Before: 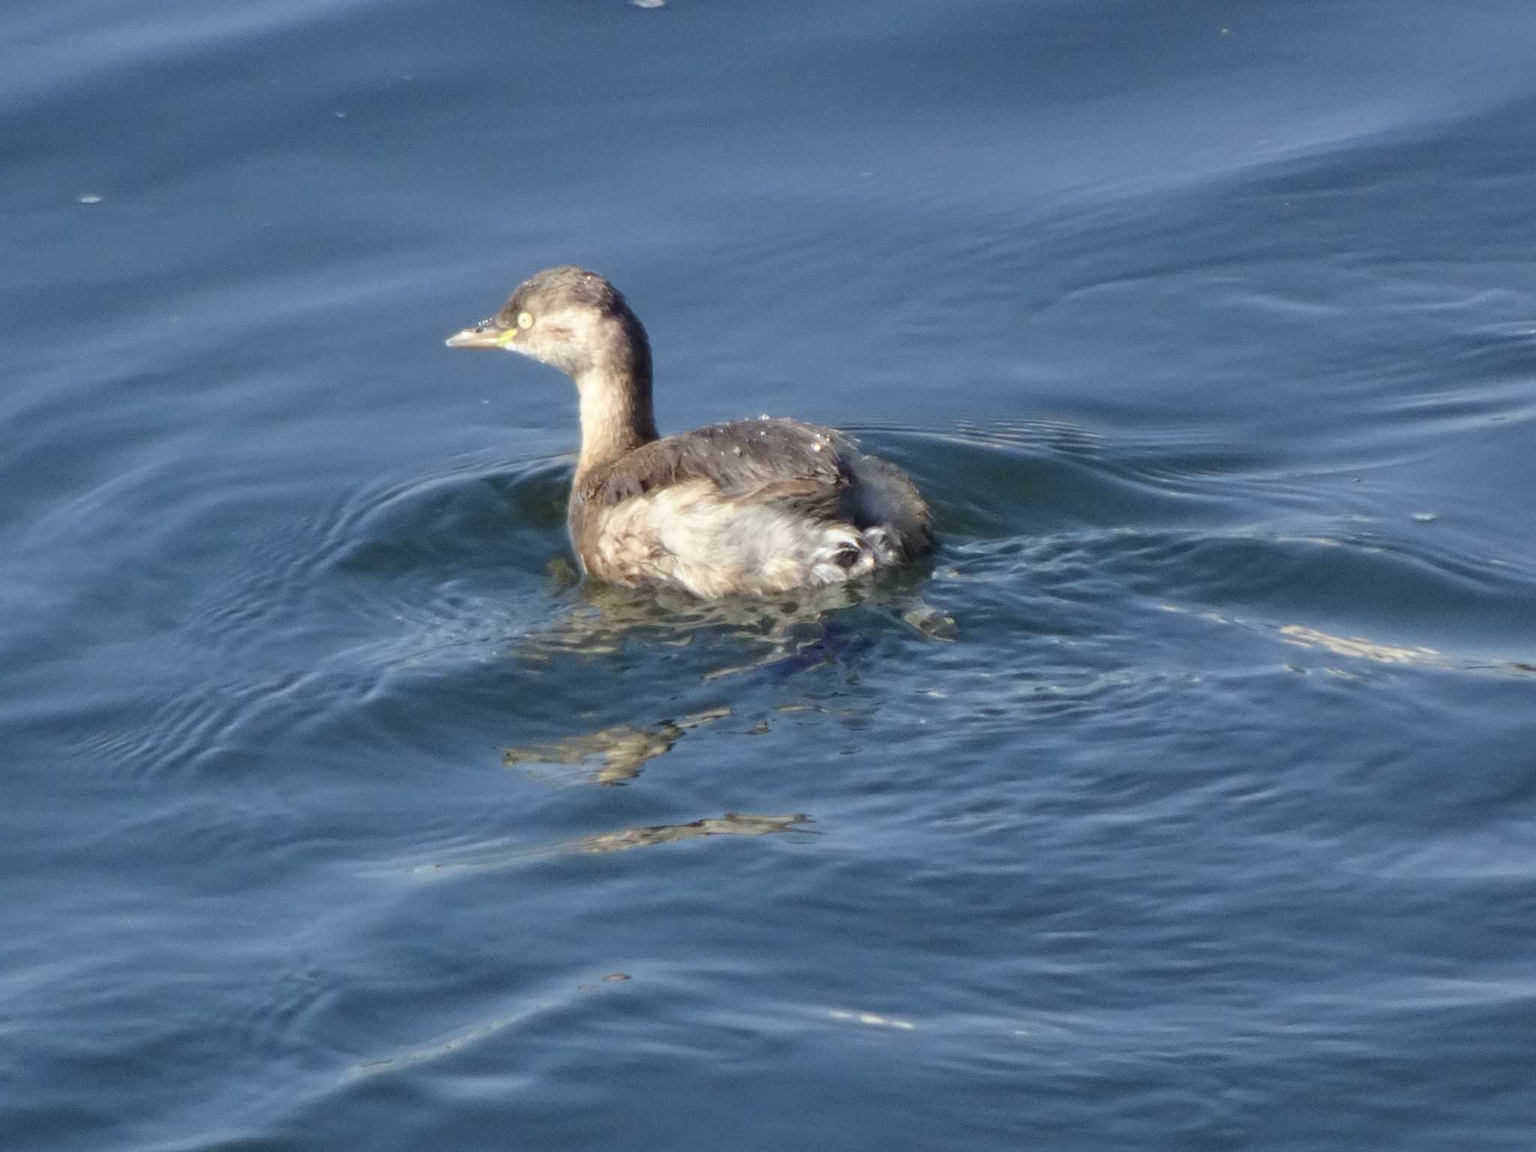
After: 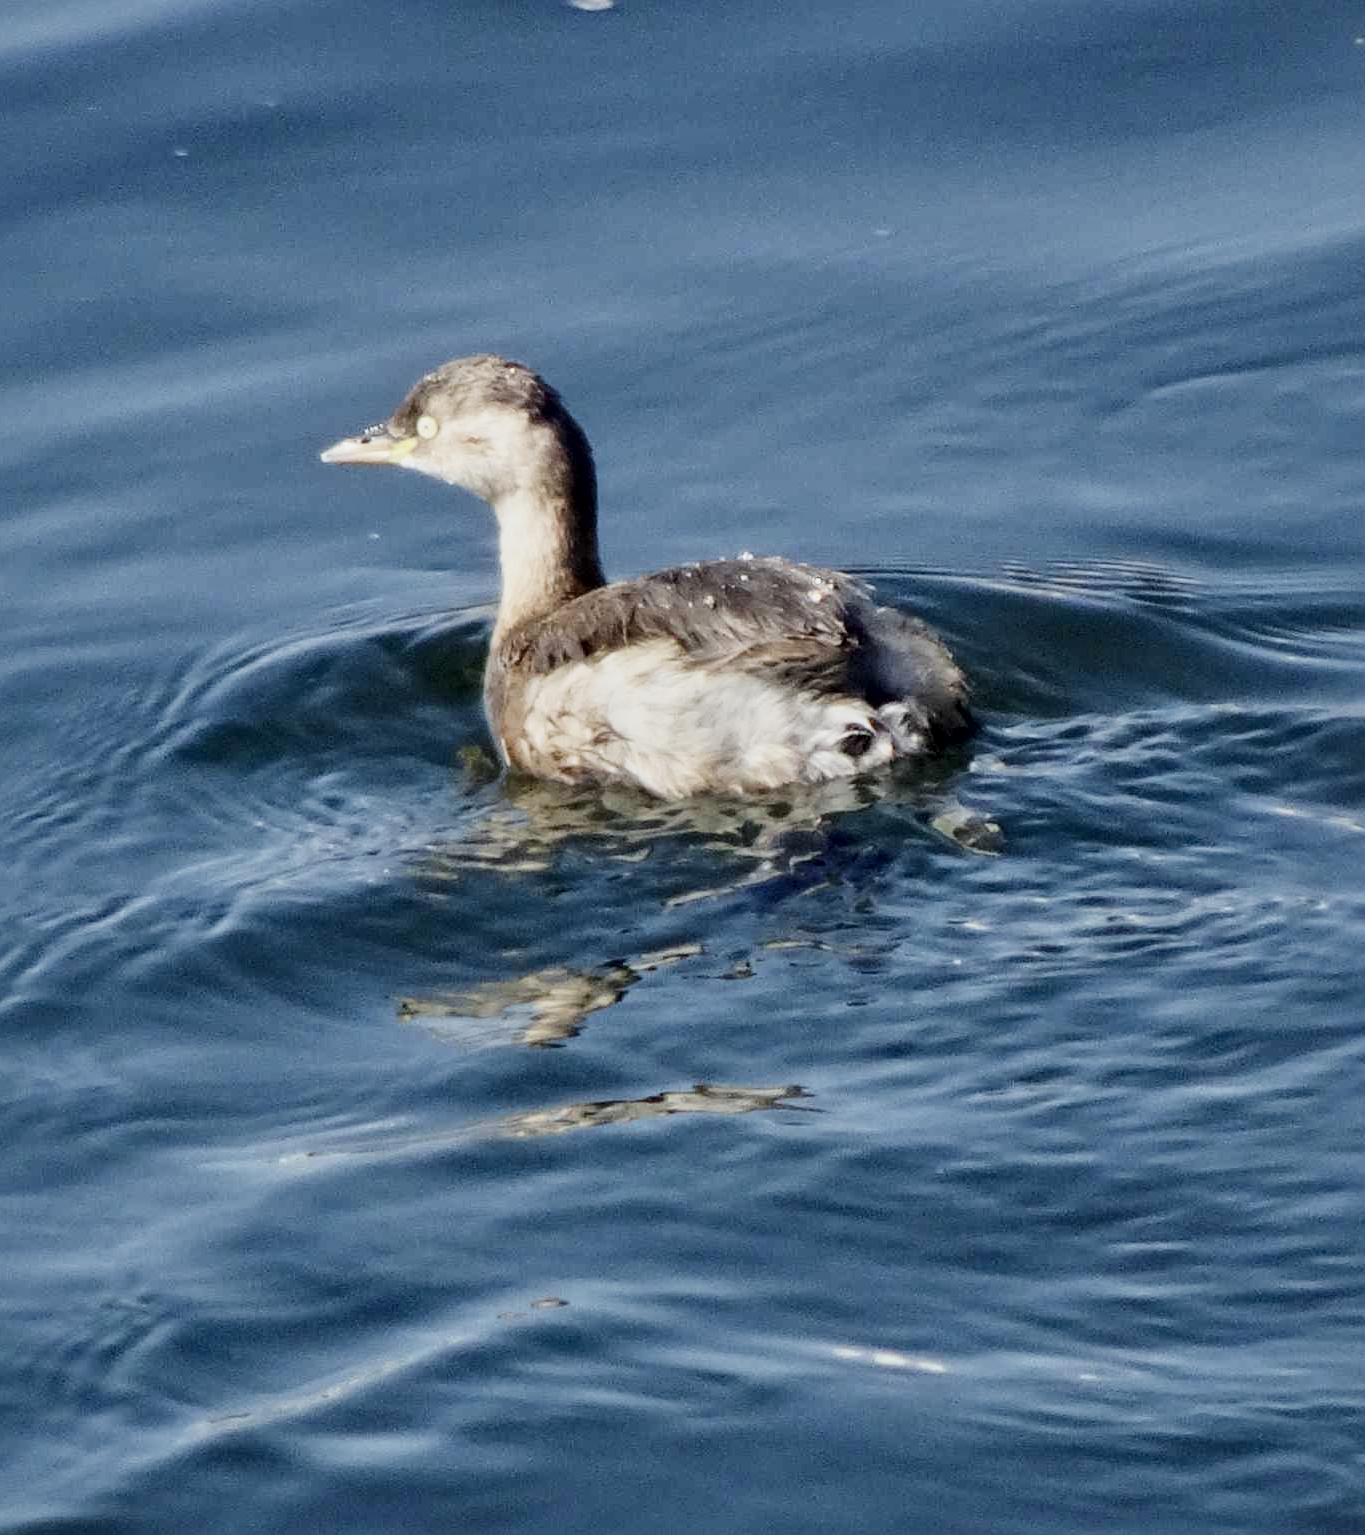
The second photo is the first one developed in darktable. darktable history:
white balance: emerald 1
crop and rotate: left 13.342%, right 19.991%
sharpen: amount 0.2
sigmoid: skew -0.2, preserve hue 0%, red attenuation 0.1, red rotation 0.035, green attenuation 0.1, green rotation -0.017, blue attenuation 0.15, blue rotation -0.052, base primaries Rec2020
local contrast: mode bilateral grid, contrast 25, coarseness 47, detail 151%, midtone range 0.2
